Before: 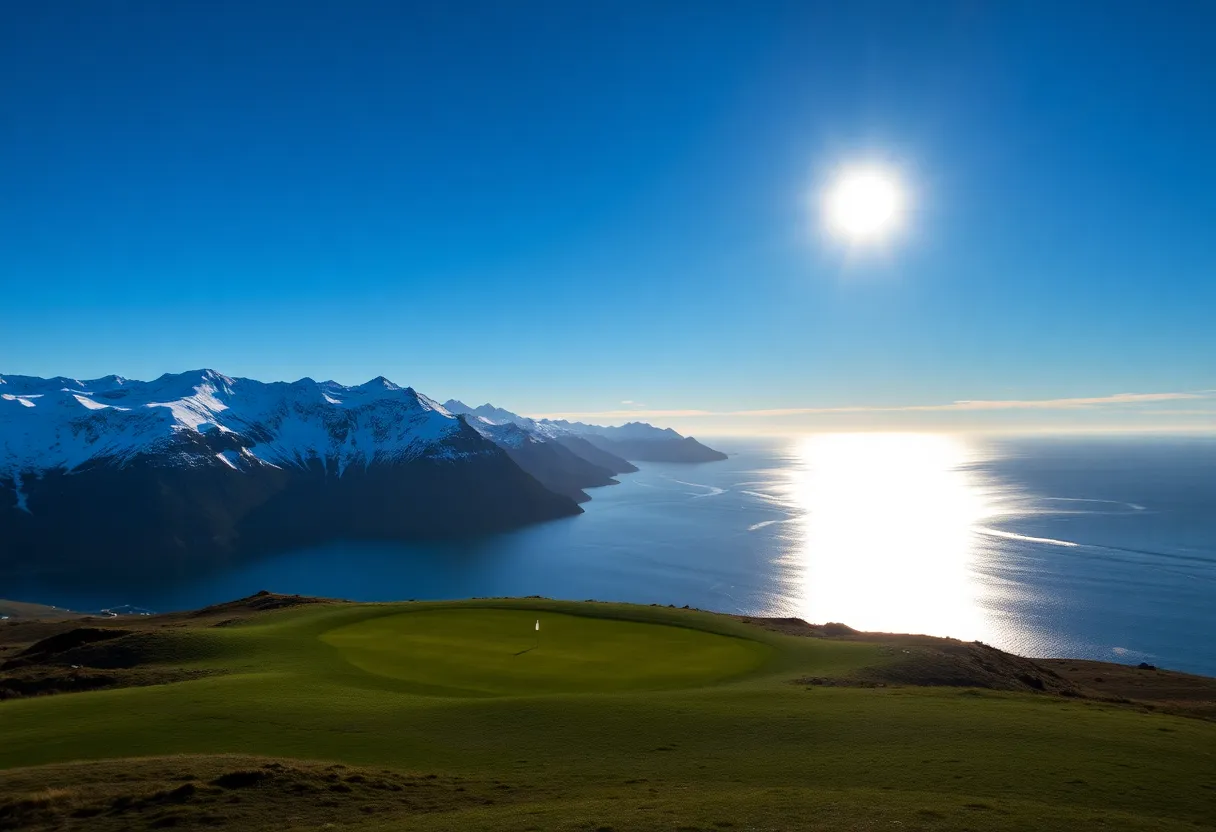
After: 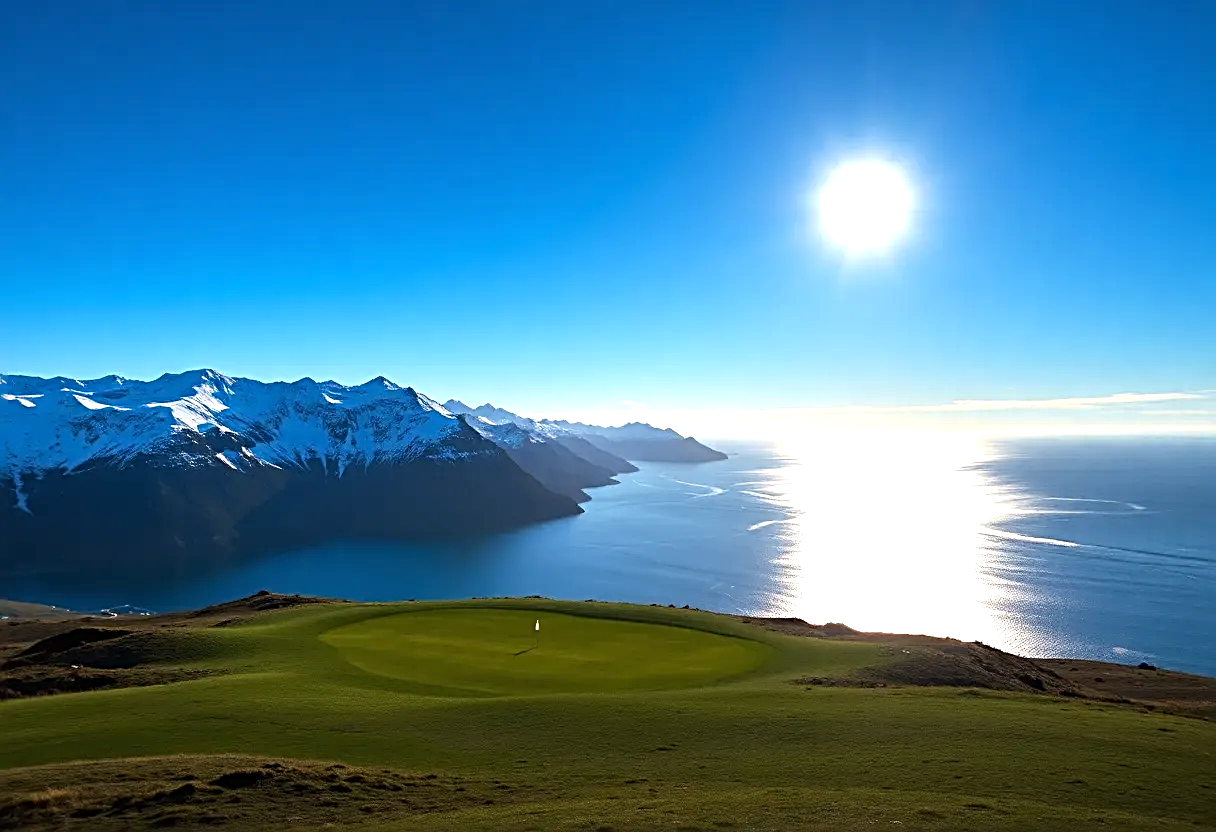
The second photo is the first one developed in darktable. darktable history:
sharpen: radius 3.039, amount 0.771
tone equalizer: edges refinement/feathering 500, mask exposure compensation -1.57 EV, preserve details no
exposure: black level correction 0, exposure 0.678 EV, compensate exposure bias true, compensate highlight preservation false
